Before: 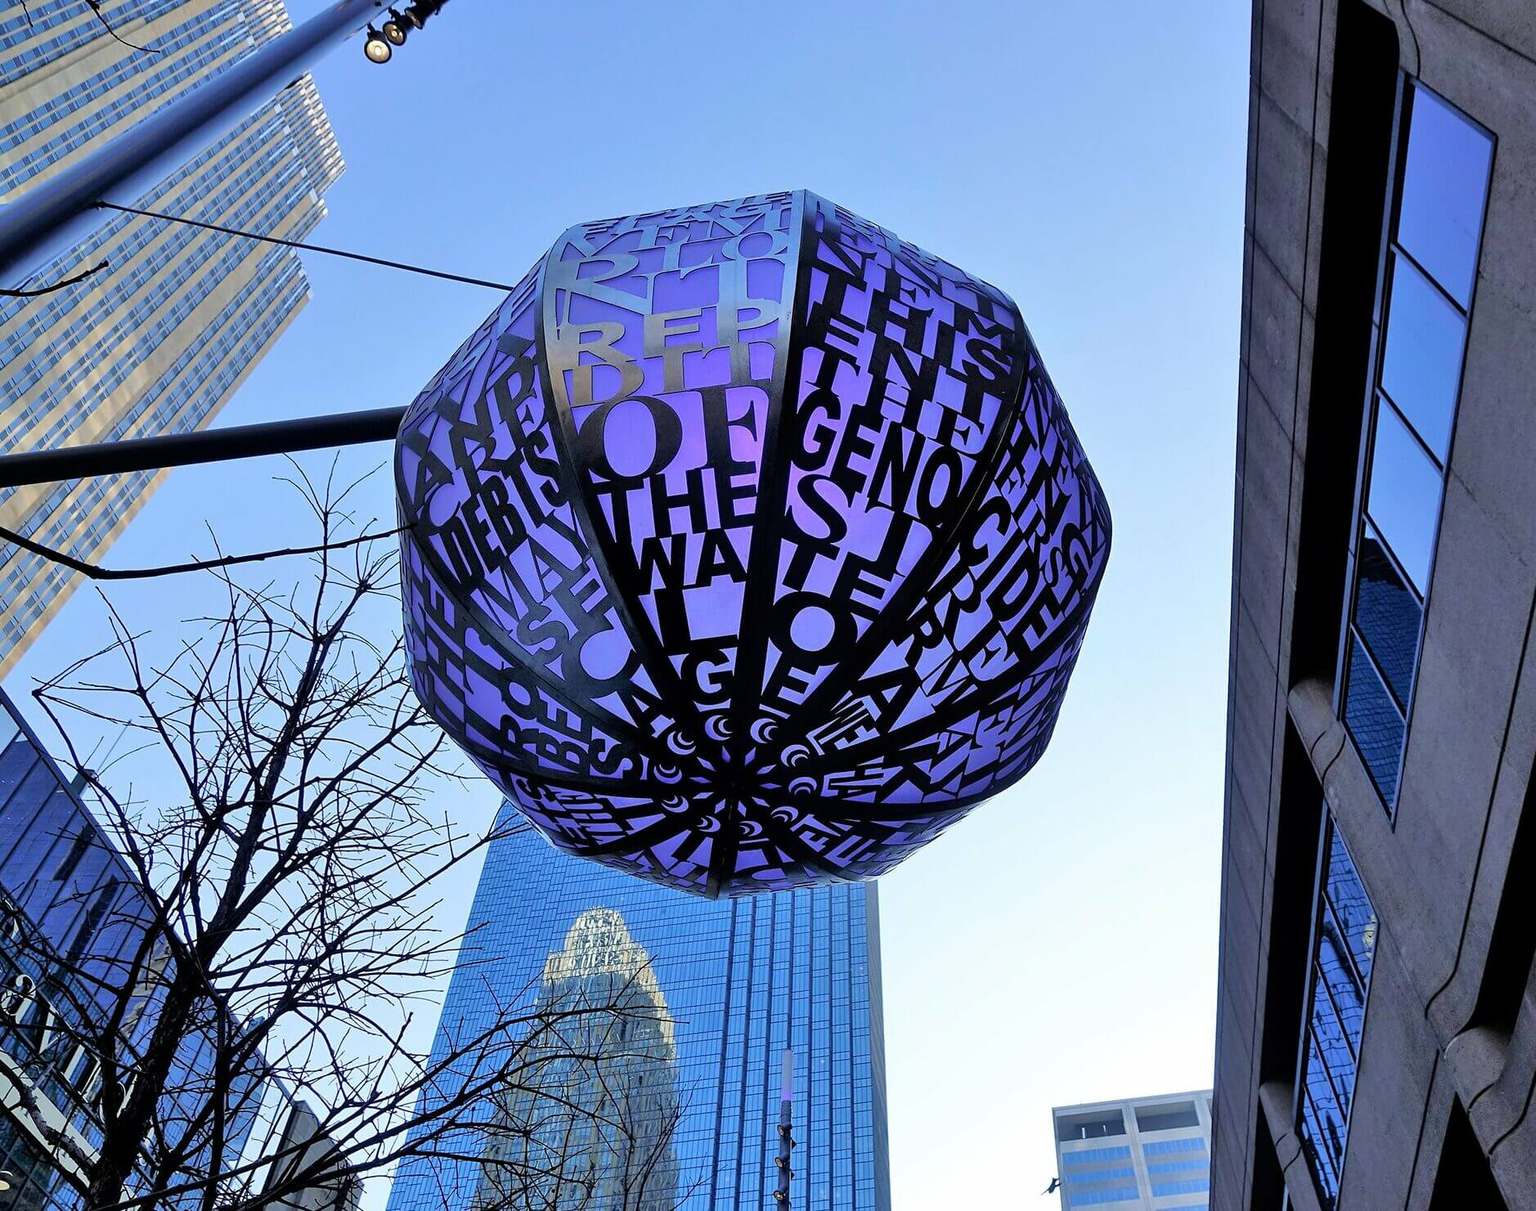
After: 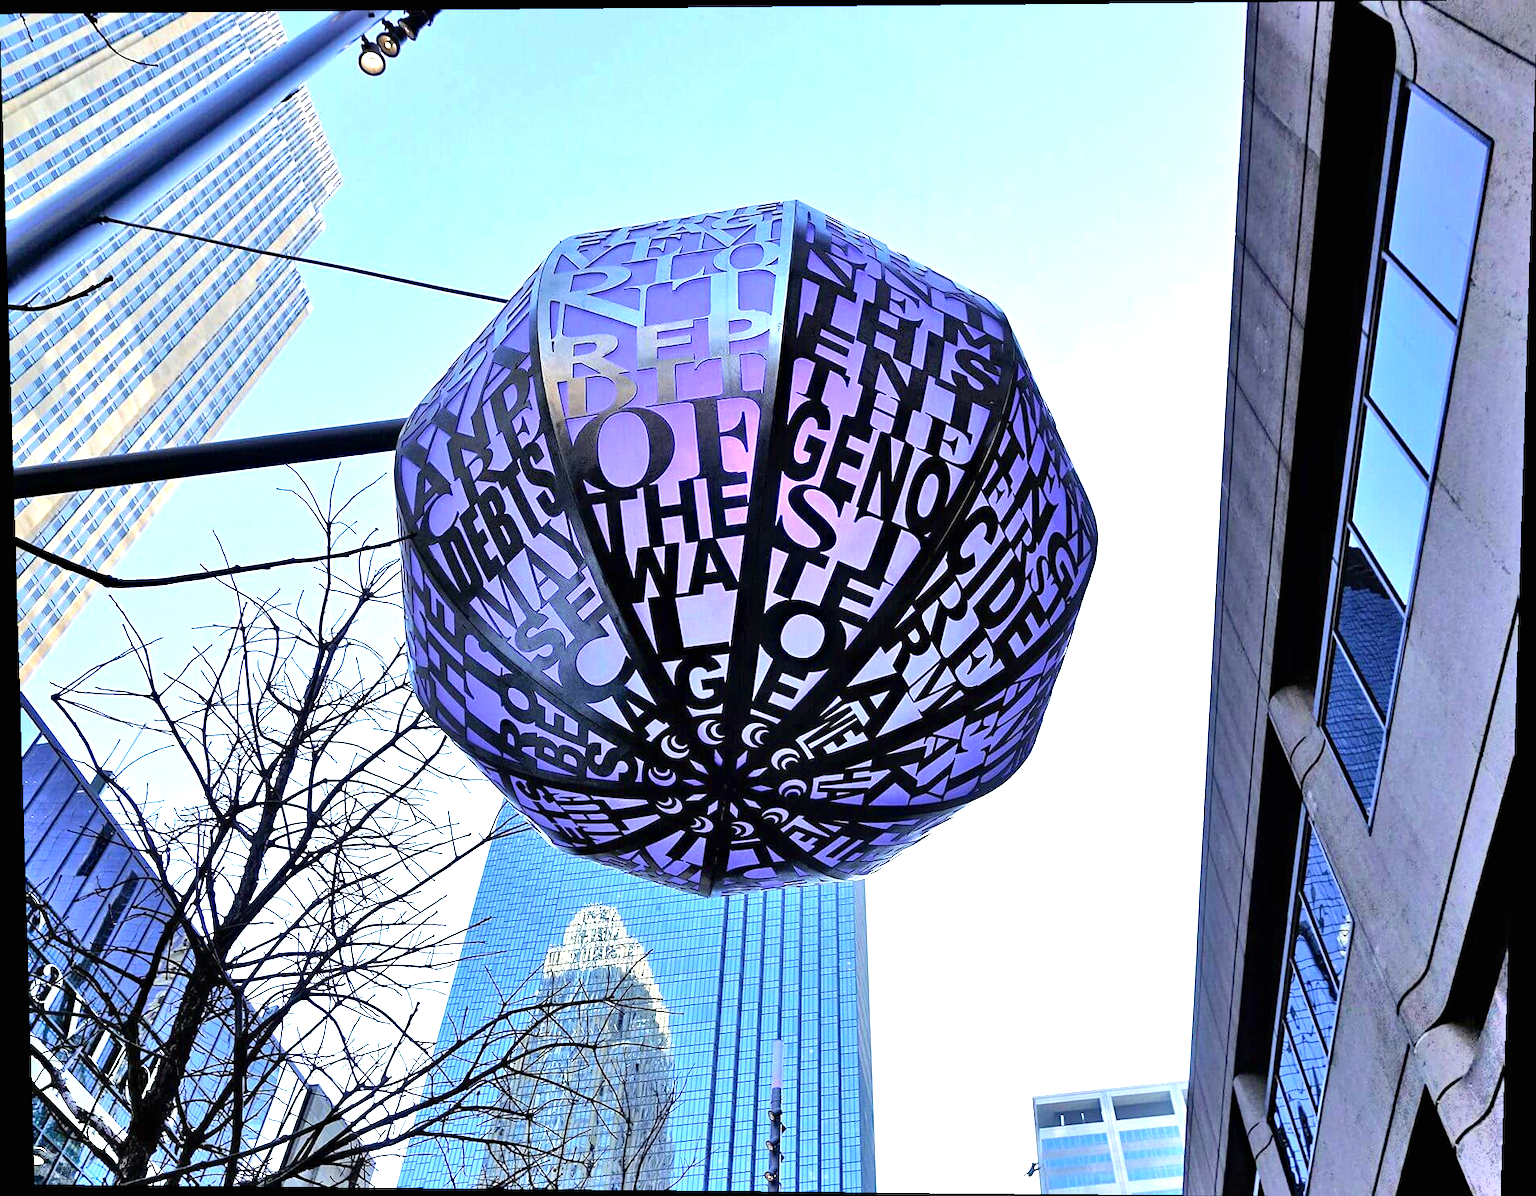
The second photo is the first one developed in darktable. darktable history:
exposure: black level correction 0, exposure 1 EV, compensate highlight preservation false
haze removal: compatibility mode true, adaptive false
rotate and perspective: lens shift (vertical) 0.048, lens shift (horizontal) -0.024, automatic cropping off
base curve: curves: ch0 [(0, 0) (0.303, 0.277) (1, 1)]
shadows and highlights: radius 110.86, shadows 51.09, white point adjustment 9.16, highlights -4.17, highlights color adjustment 32.2%, soften with gaussian
